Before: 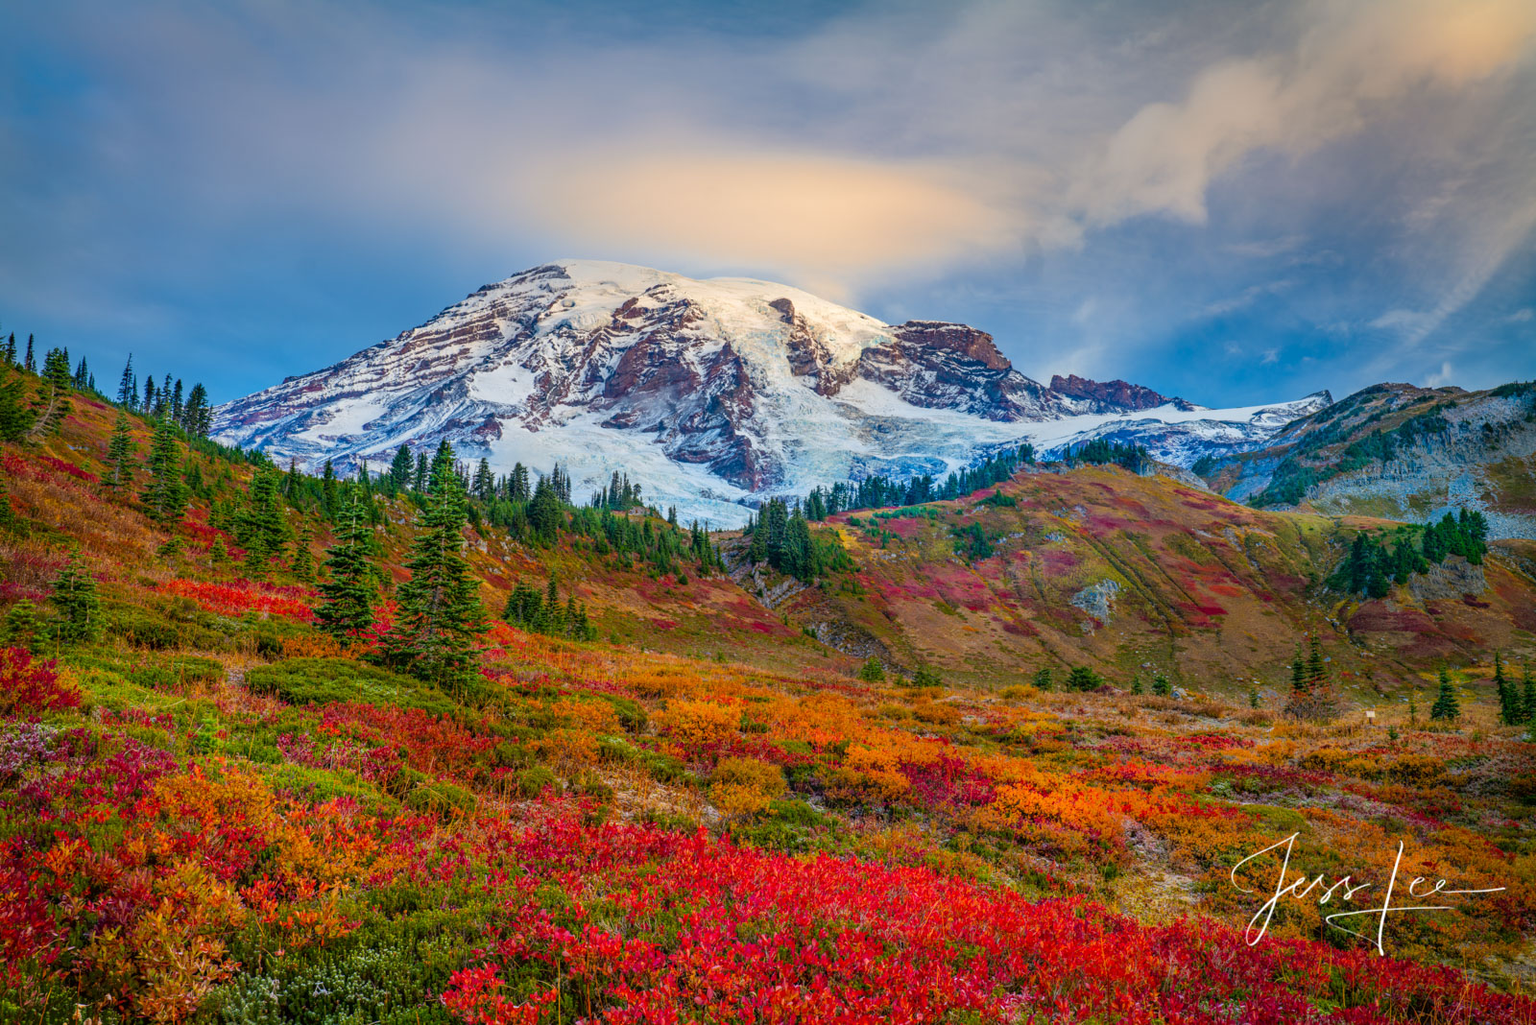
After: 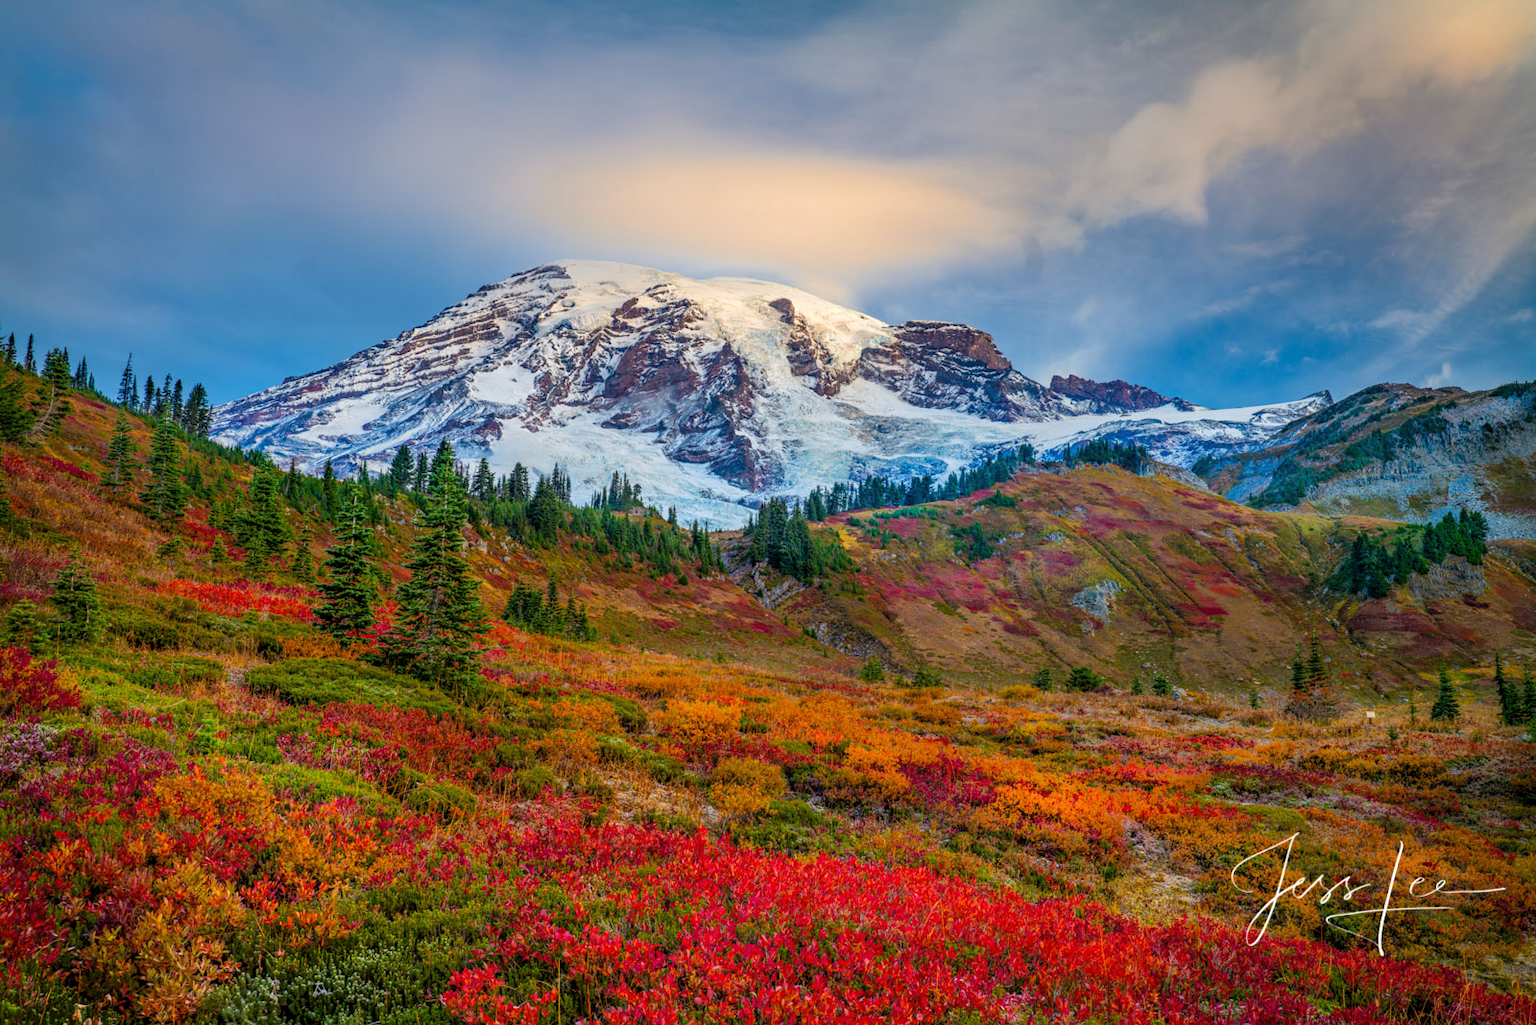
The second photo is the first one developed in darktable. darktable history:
levels: white 99.98%, levels [0.026, 0.507, 0.987]
